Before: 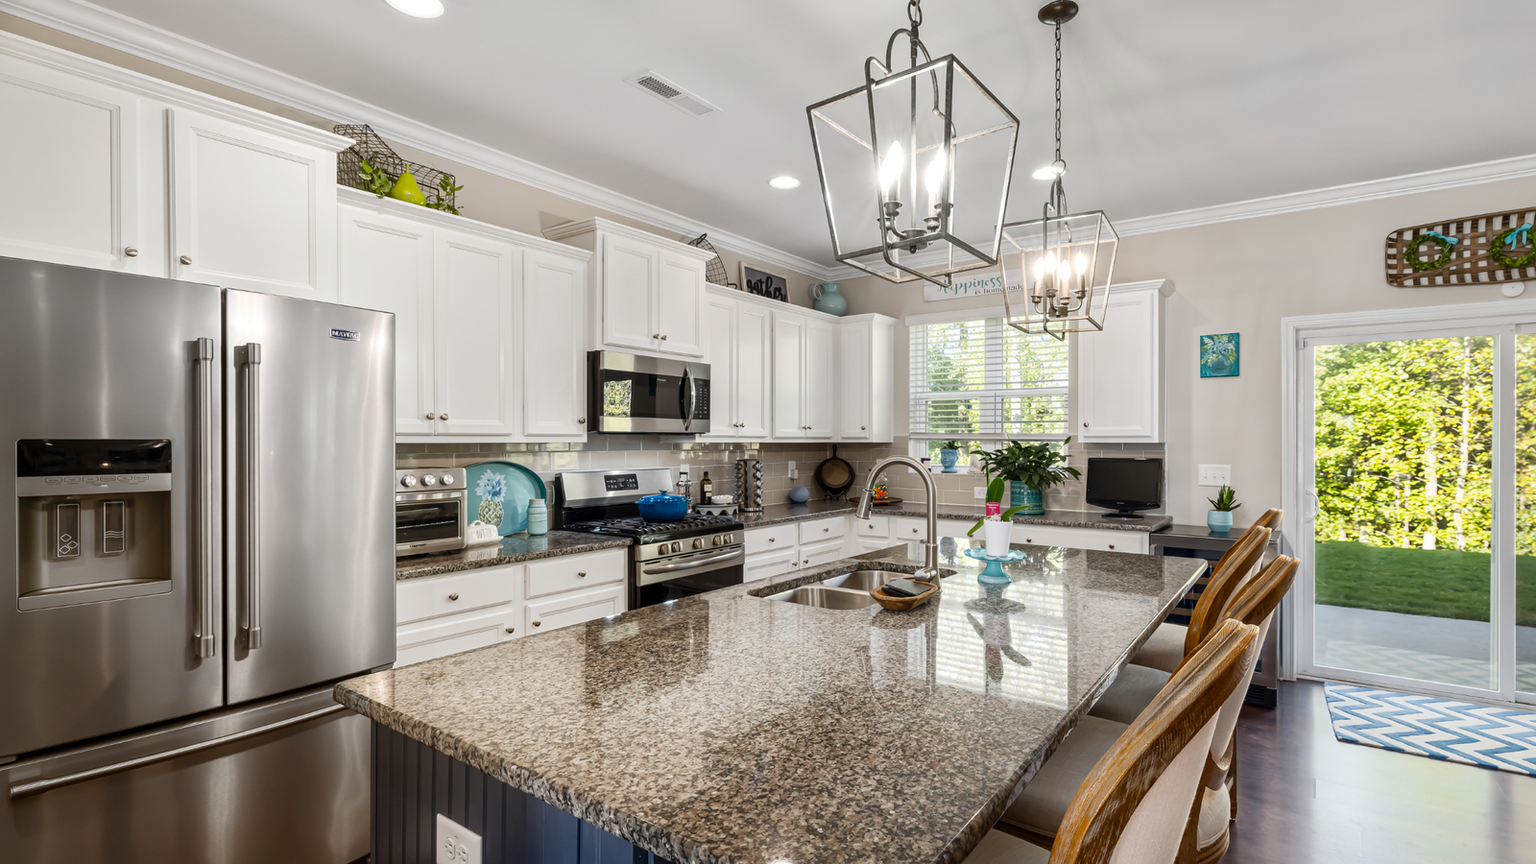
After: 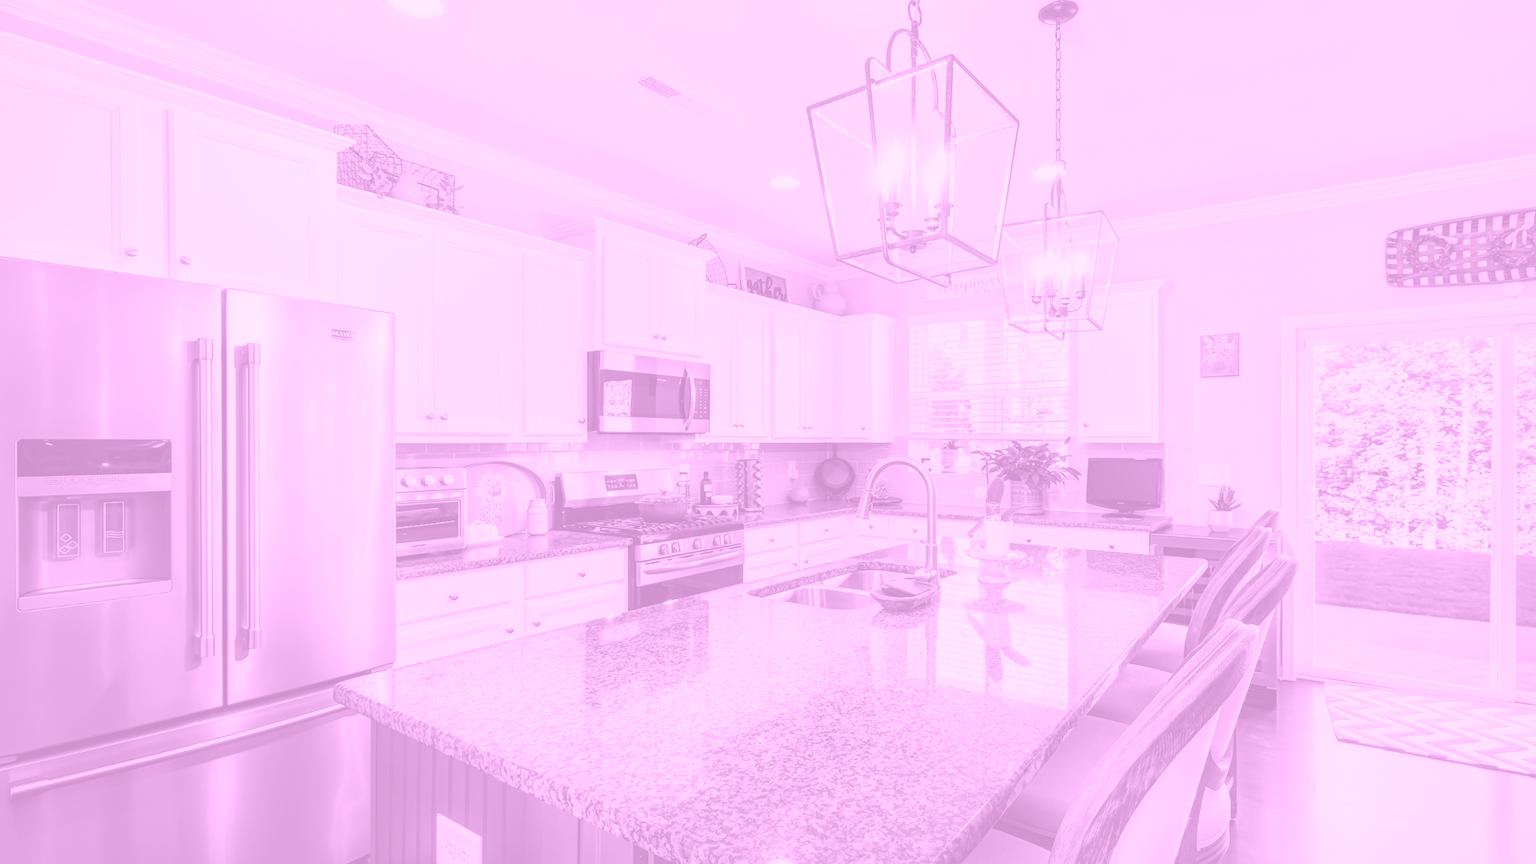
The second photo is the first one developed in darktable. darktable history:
exposure: exposure 0.161 EV, compensate highlight preservation false
white balance: red 0.766, blue 1.537
colorize: hue 331.2°, saturation 75%, source mix 30.28%, lightness 70.52%, version 1
